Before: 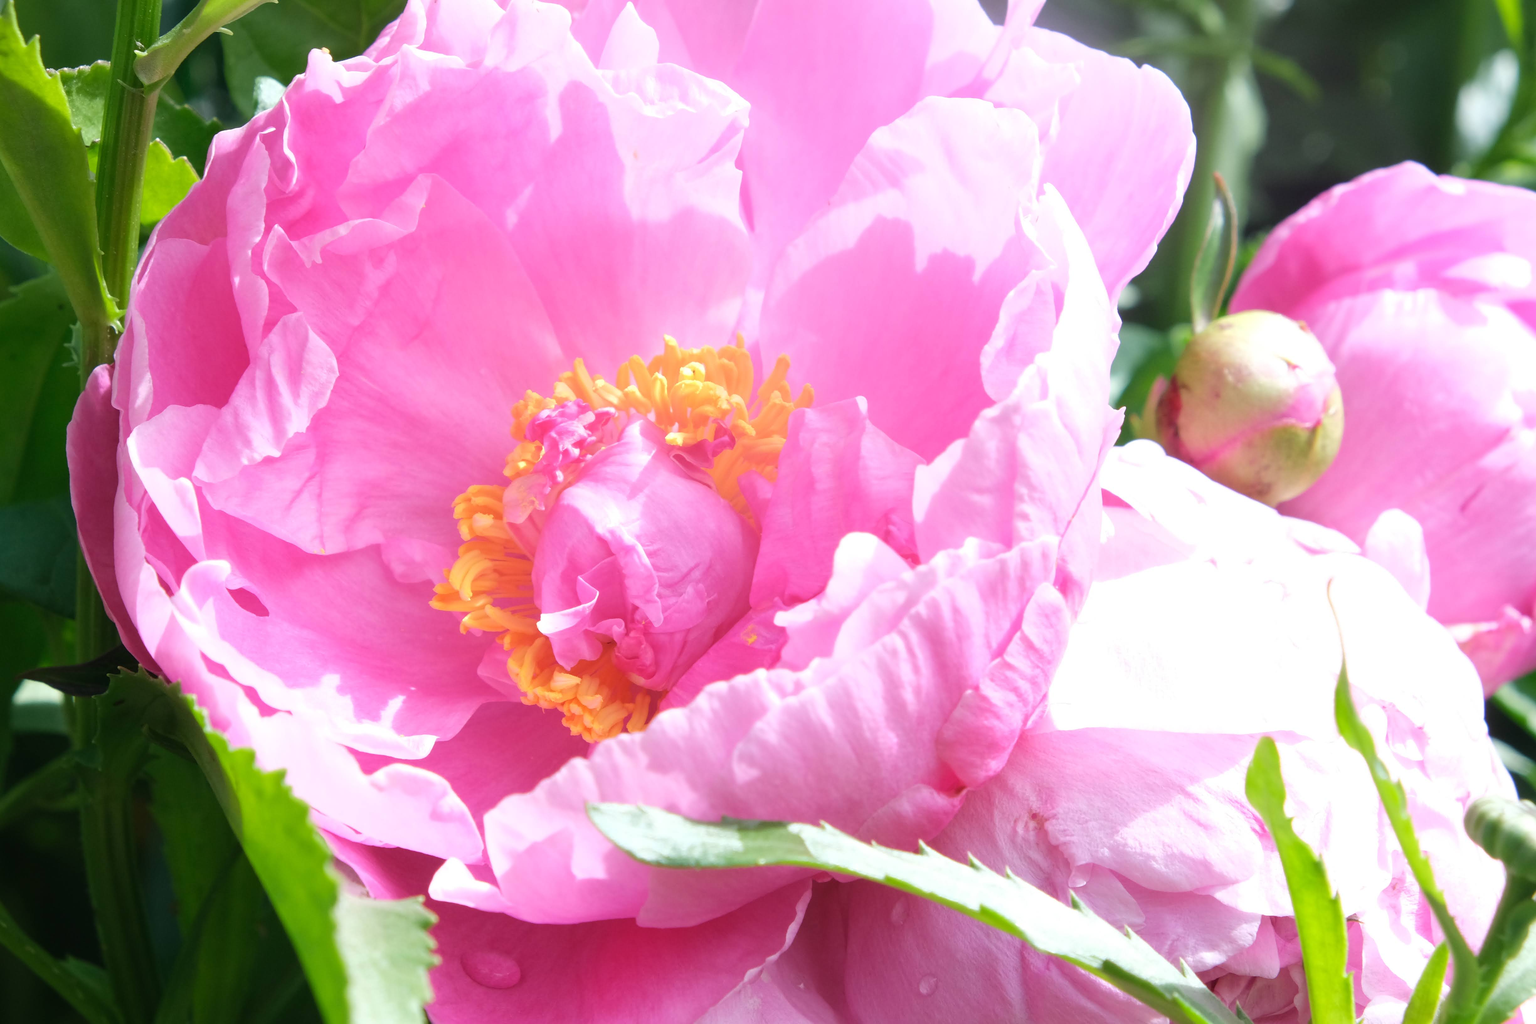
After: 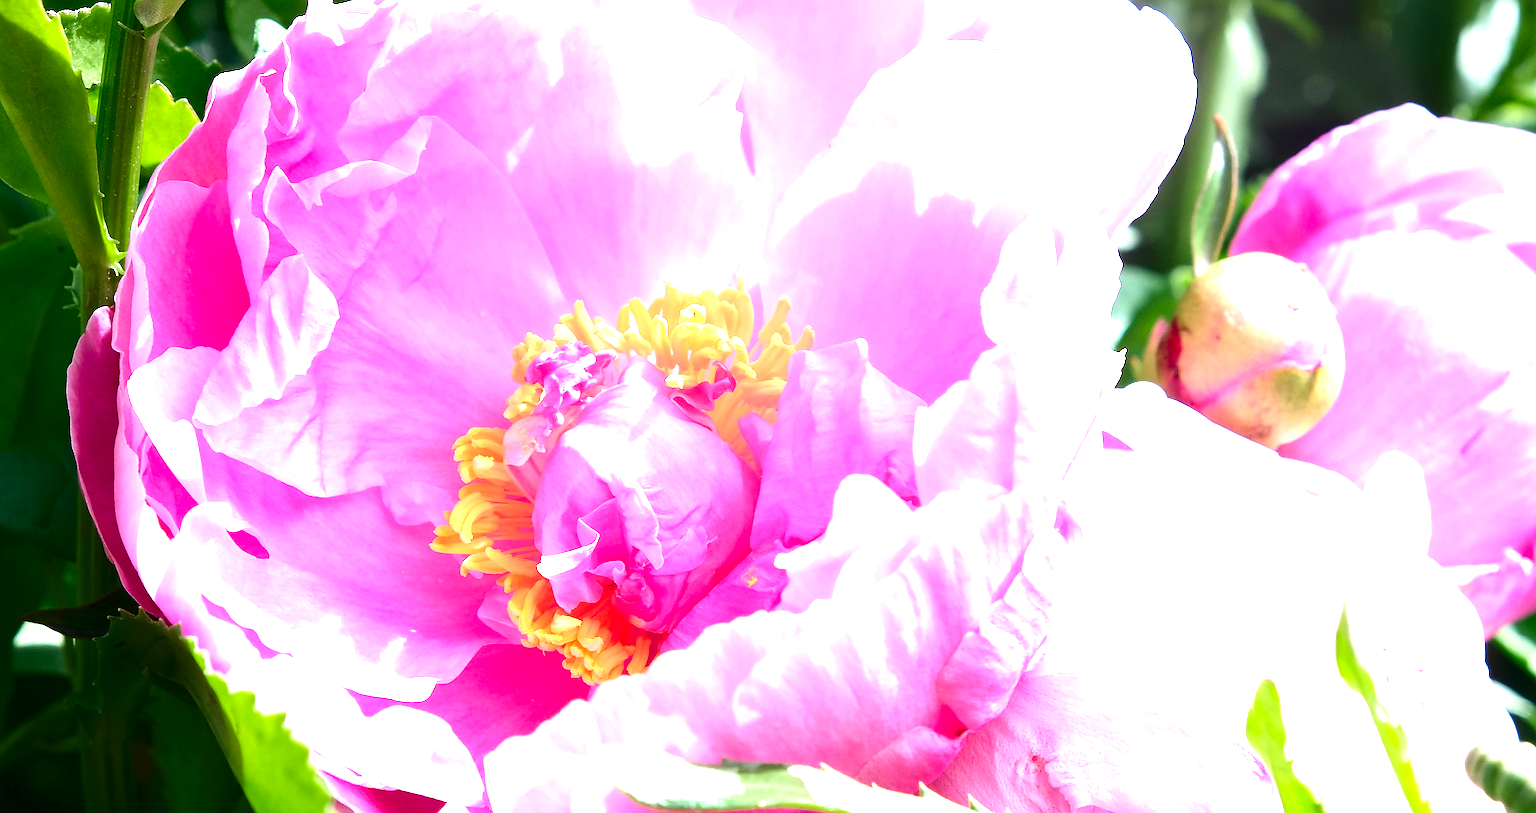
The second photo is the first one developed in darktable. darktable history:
sharpen: amount 2
color zones: curves: ch0 [(0, 0.5) (0.143, 0.5) (0.286, 0.456) (0.429, 0.5) (0.571, 0.5) (0.714, 0.5) (0.857, 0.5) (1, 0.5)]; ch1 [(0, 0.5) (0.143, 0.5) (0.286, 0.422) (0.429, 0.5) (0.571, 0.5) (0.714, 0.5) (0.857, 0.5) (1, 0.5)]
crop and rotate: top 5.667%, bottom 14.937%
exposure: black level correction 0, exposure 1.1 EV, compensate highlight preservation false
contrast brightness saturation: contrast 0.13, brightness -0.24, saturation 0.14
